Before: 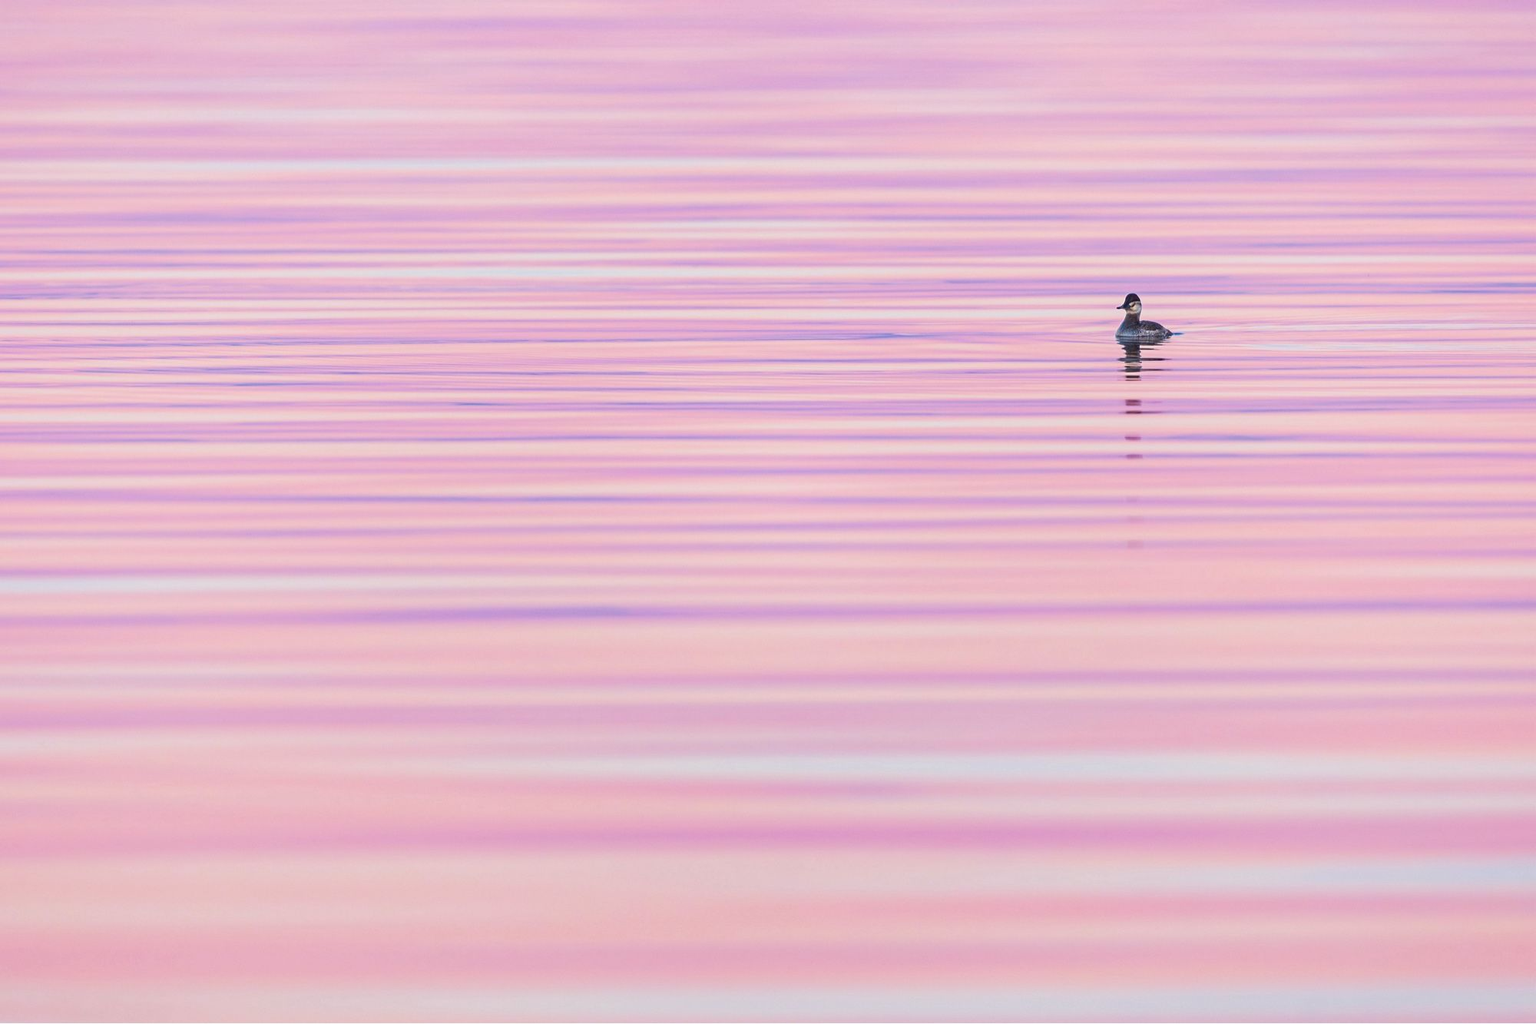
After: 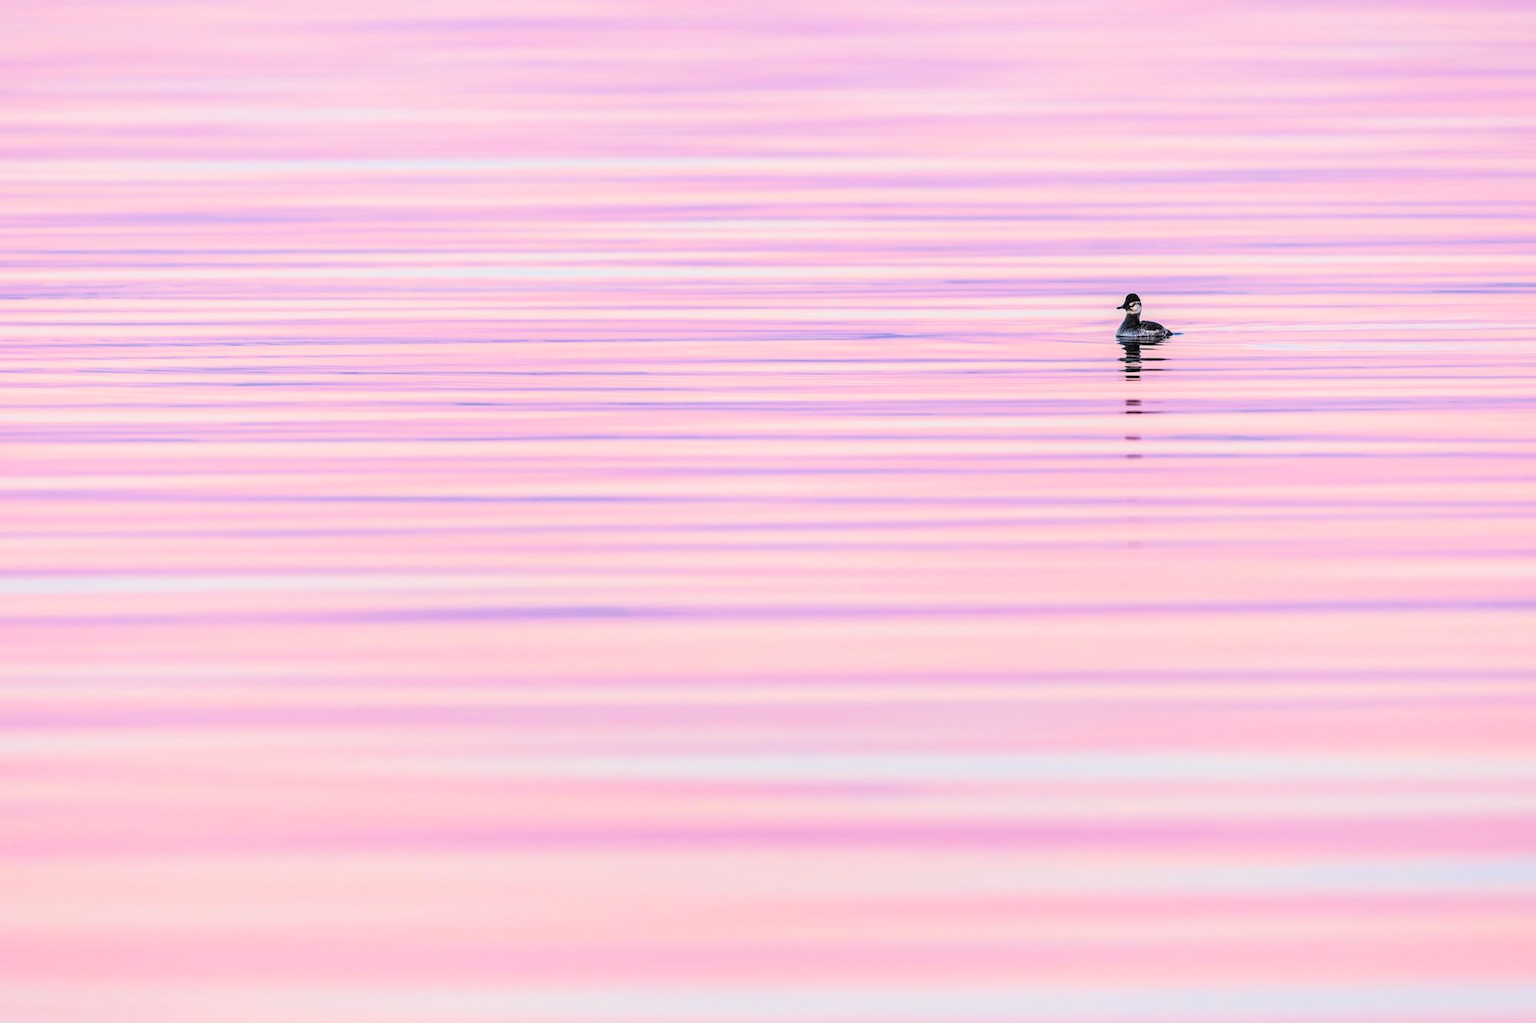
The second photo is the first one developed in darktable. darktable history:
local contrast: on, module defaults
filmic rgb: black relative exposure -7.5 EV, white relative exposure 5 EV, hardness 3.33, contrast 1.297, color science v6 (2022)
color balance rgb: perceptual saturation grading › global saturation 0.7%, perceptual brilliance grading › highlights 14.541%, perceptual brilliance grading › mid-tones -4.862%, perceptual brilliance grading › shadows -26.889%
shadows and highlights: radius 93.05, shadows -14.41, white point adjustment 0.289, highlights 33.14, compress 48.67%, highlights color adjustment 72.57%, soften with gaussian
